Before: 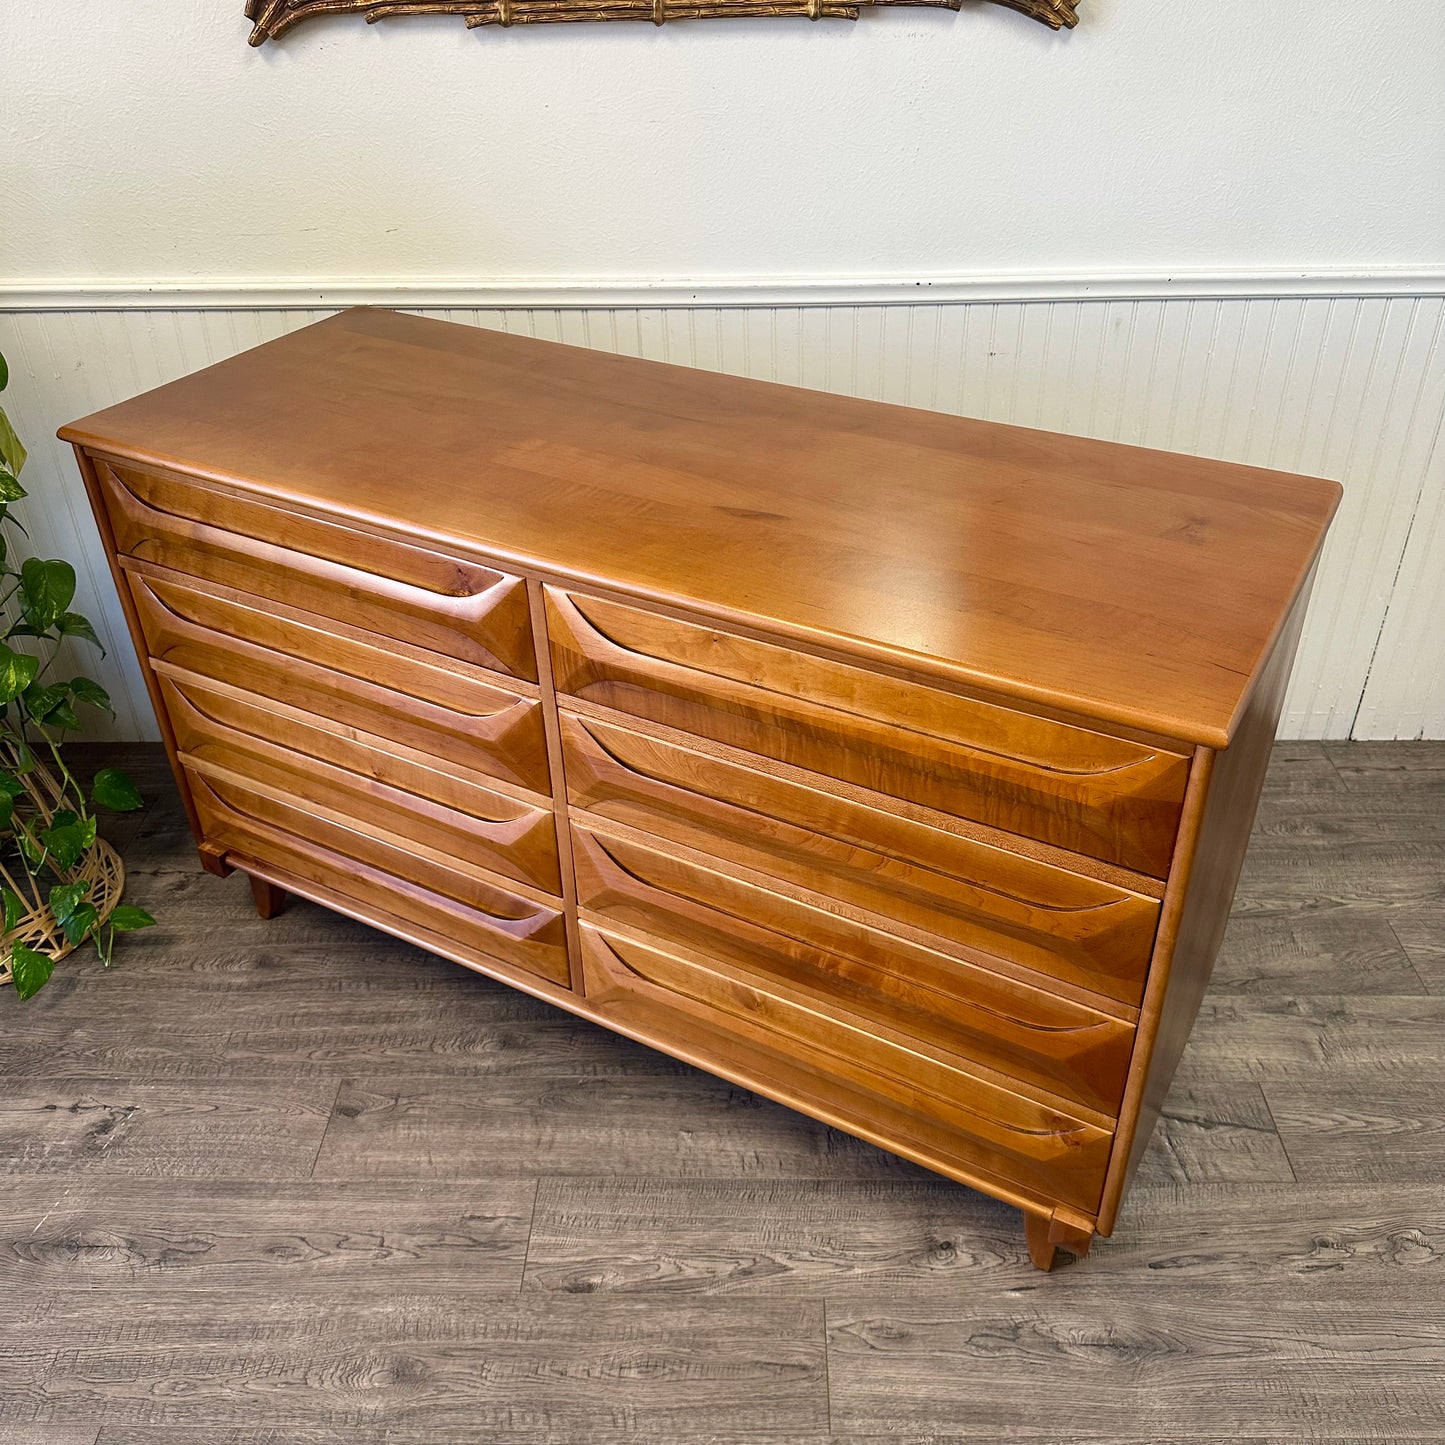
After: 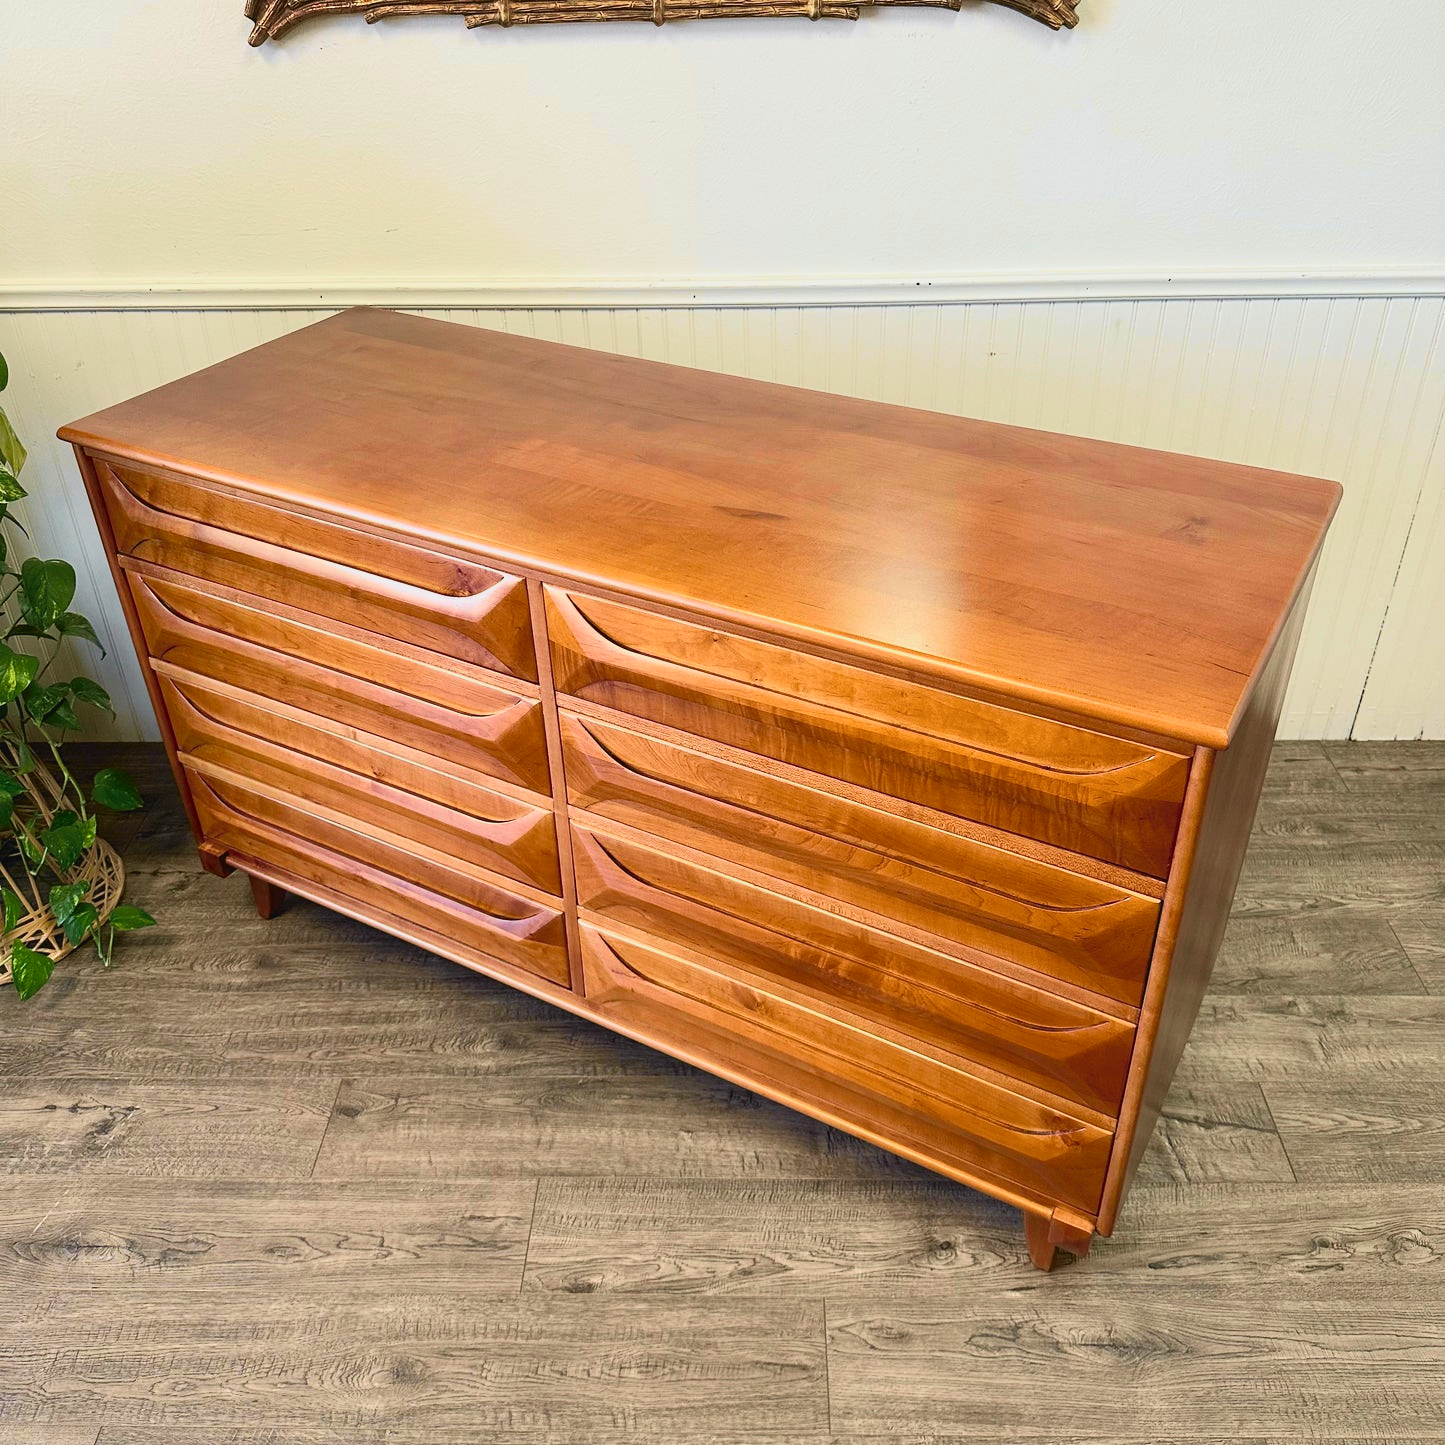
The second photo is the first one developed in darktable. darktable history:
tone curve: curves: ch0 [(0, 0.026) (0.181, 0.223) (0.405, 0.46) (0.456, 0.528) (0.634, 0.728) (0.877, 0.89) (0.984, 0.935)]; ch1 [(0, 0) (0.443, 0.43) (0.492, 0.488) (0.566, 0.579) (0.595, 0.625) (0.65, 0.657) (0.696, 0.725) (1, 1)]; ch2 [(0, 0) (0.33, 0.301) (0.421, 0.443) (0.447, 0.489) (0.495, 0.494) (0.537, 0.57) (0.586, 0.591) (0.663, 0.686) (1, 1)], color space Lab, independent channels, preserve colors none
tone curve #1: curves: ch0 [(0, 0.026) (0.181, 0.223) (0.405, 0.46) (0.456, 0.528) (0.634, 0.728) (0.877, 0.89) (0.984, 0.935)]; ch1 [(0, 0) (0.443, 0.43) (0.492, 0.488) (0.566, 0.579) (0.595, 0.625) (0.608, 0.667) (0.65, 0.729) (1, 1)]; ch2 [(0, 0) (0.33, 0.301) (0.421, 0.443) (0.447, 0.489) (0.495, 0.494) (0.537, 0.57) (0.586, 0.591) (0.663, 0.686) (1, 1)], color space Lab, independent channels, preserve colors none
